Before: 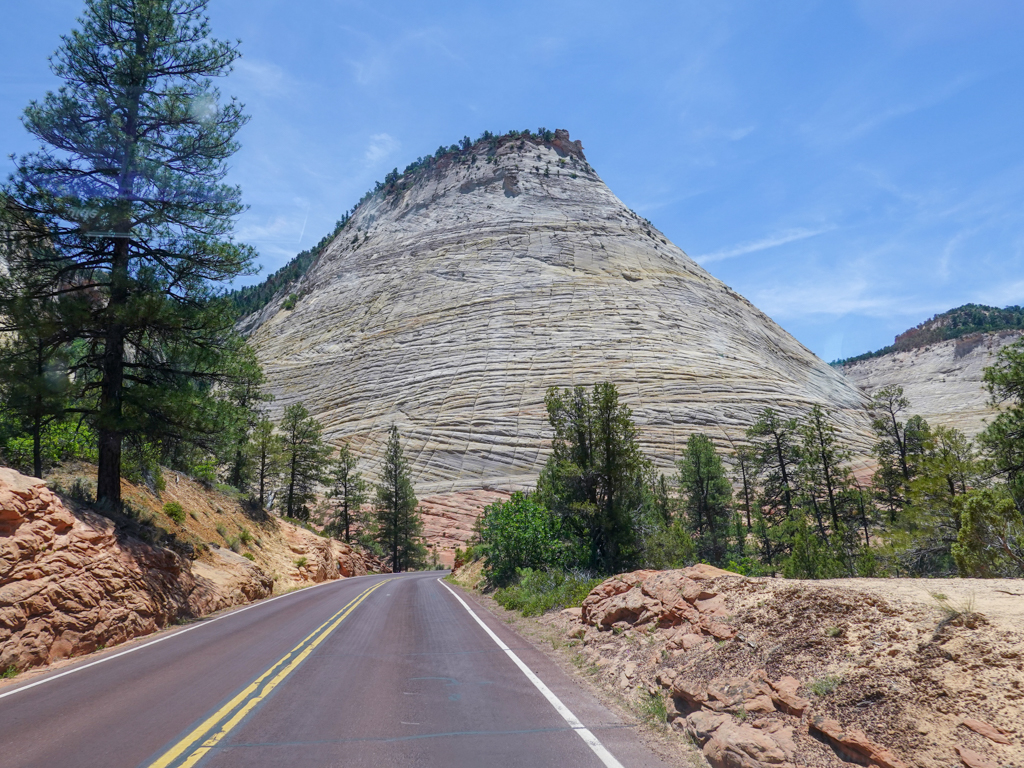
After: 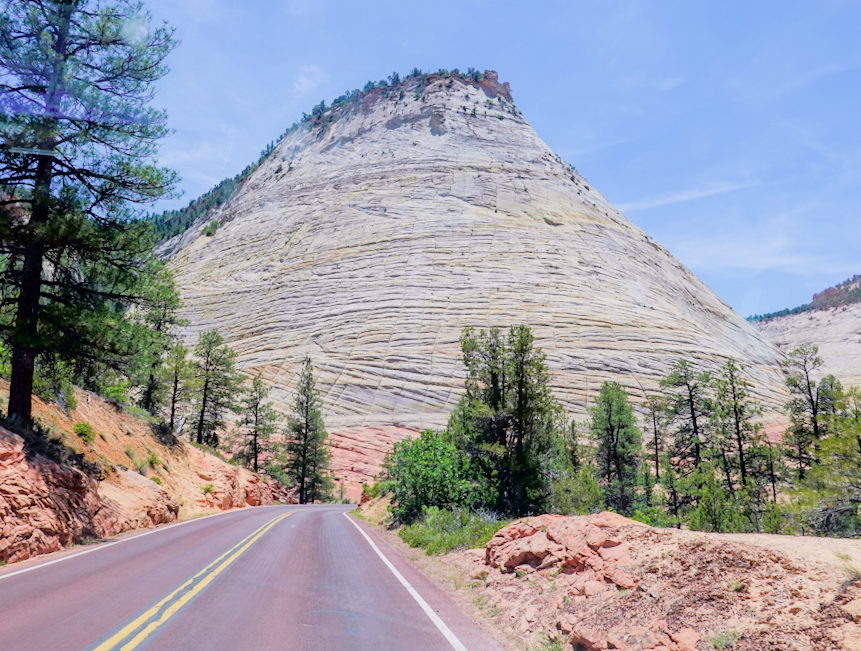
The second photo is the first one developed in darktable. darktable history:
exposure: exposure 1 EV, compensate highlight preservation false
crop and rotate: angle -3.03°, left 5.348%, top 5.225%, right 4.711%, bottom 4.148%
filmic rgb: black relative exposure -7.27 EV, white relative exposure 5.05 EV, hardness 3.2
tone curve: curves: ch0 [(0, 0) (0.126, 0.061) (0.362, 0.382) (0.498, 0.498) (0.706, 0.712) (1, 1)]; ch1 [(0, 0) (0.5, 0.505) (0.55, 0.578) (1, 1)]; ch2 [(0, 0) (0.44, 0.424) (0.489, 0.483) (0.537, 0.538) (1, 1)], color space Lab, independent channels, preserve colors none
